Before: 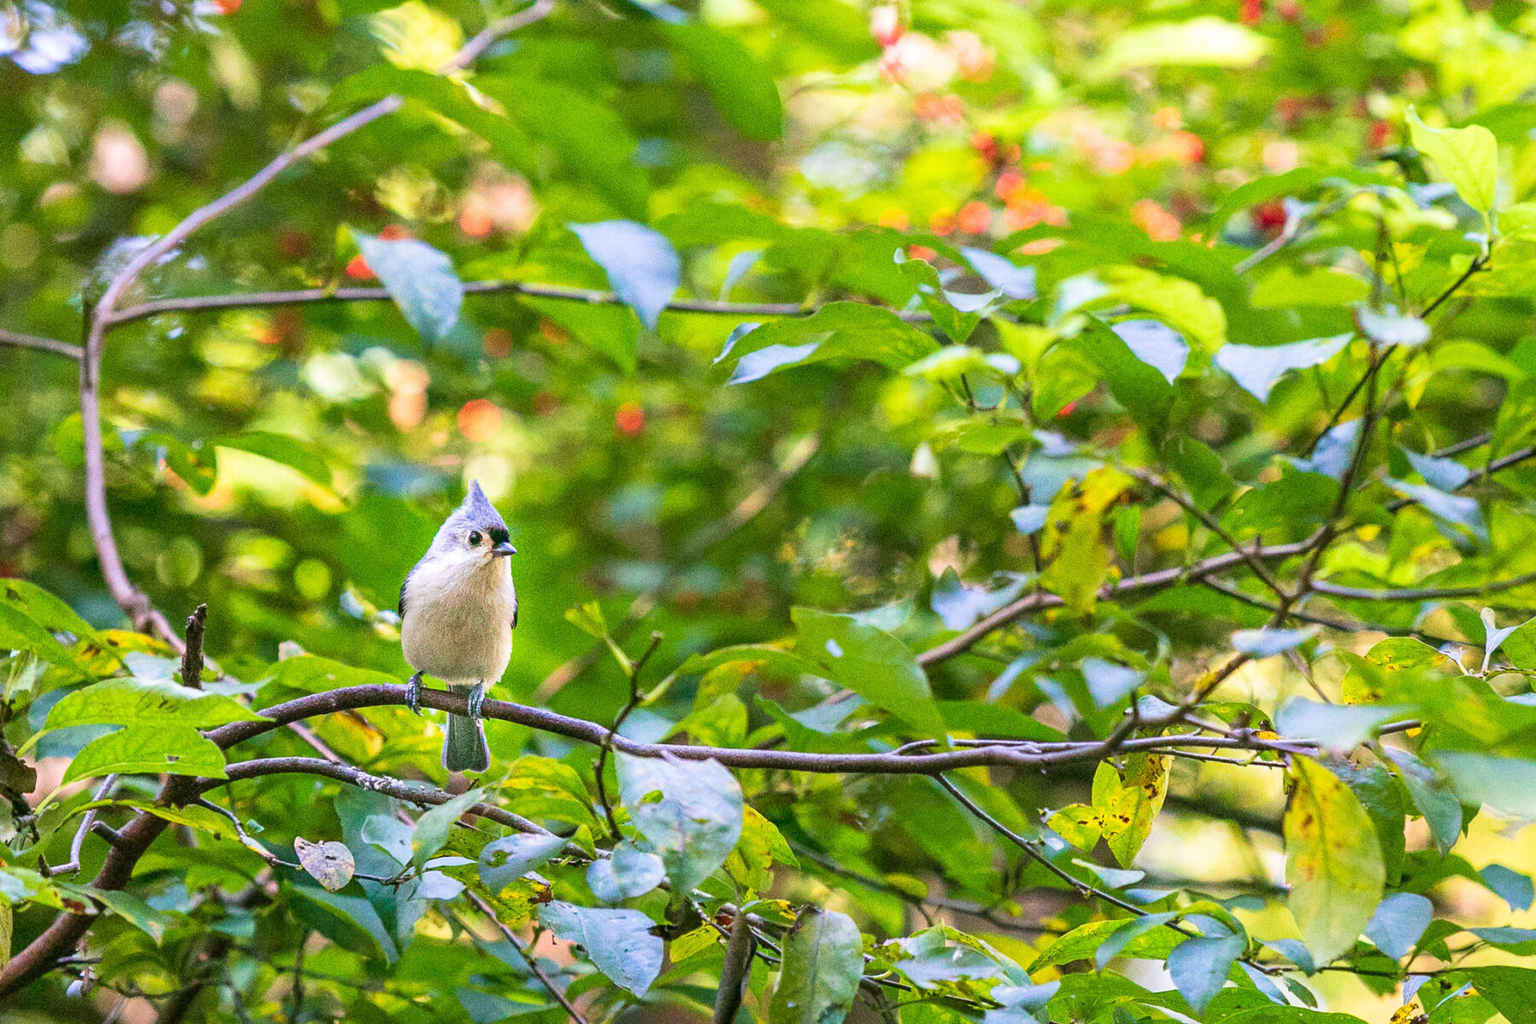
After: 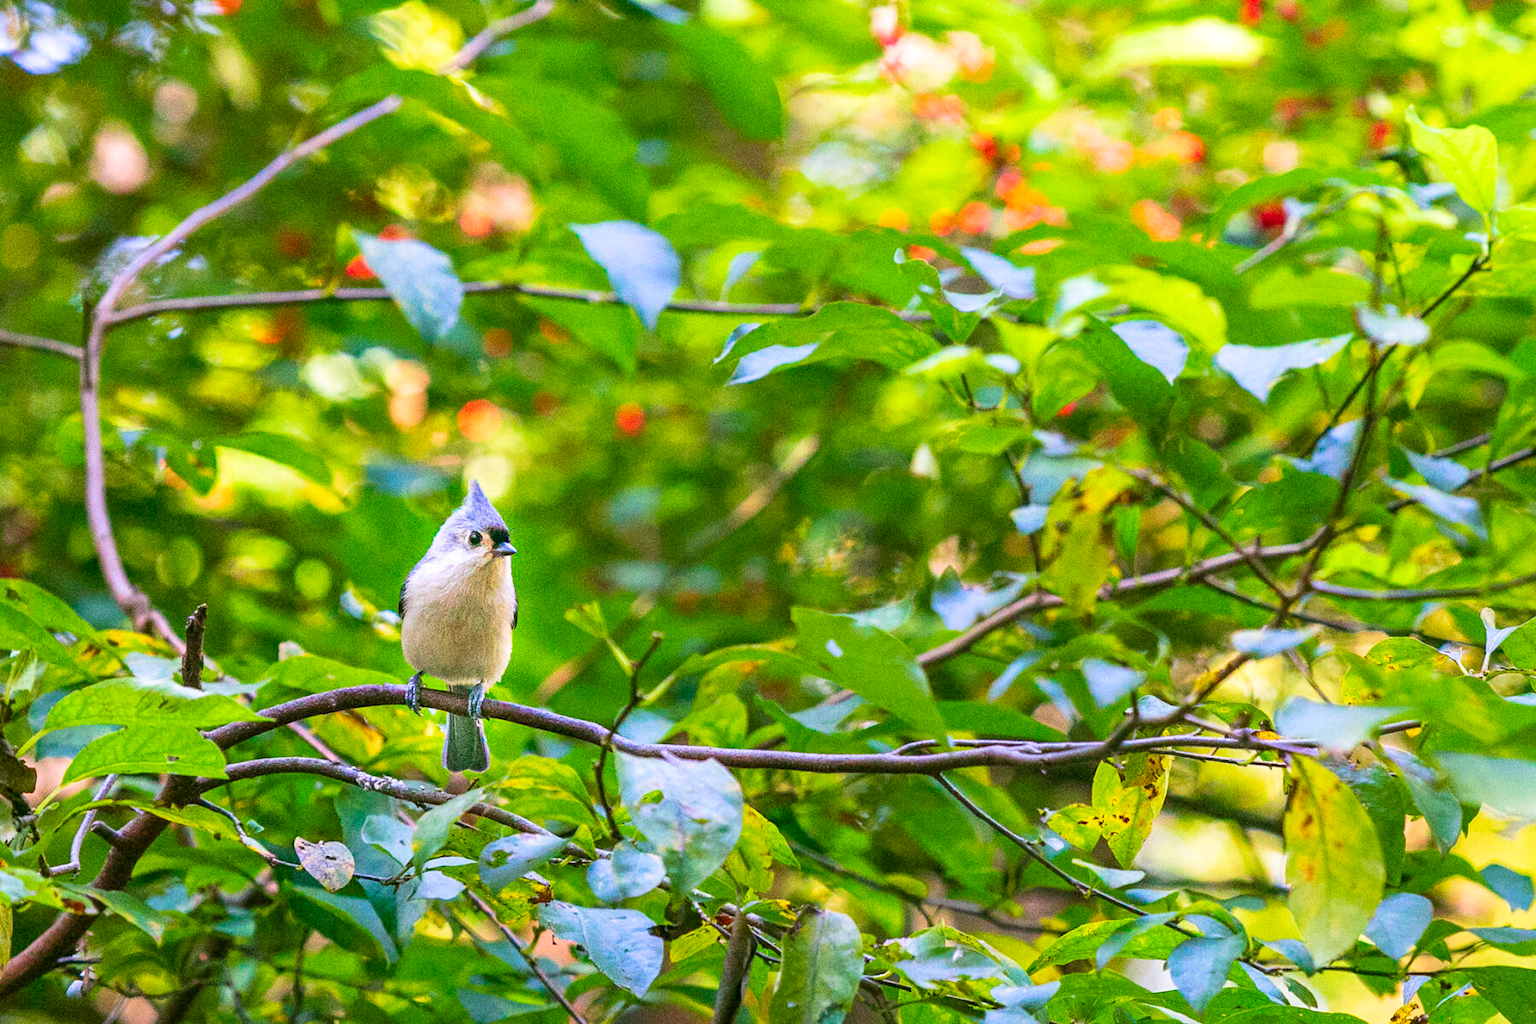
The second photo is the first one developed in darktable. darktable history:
color correction: highlights b* 0.059, saturation 1.29
